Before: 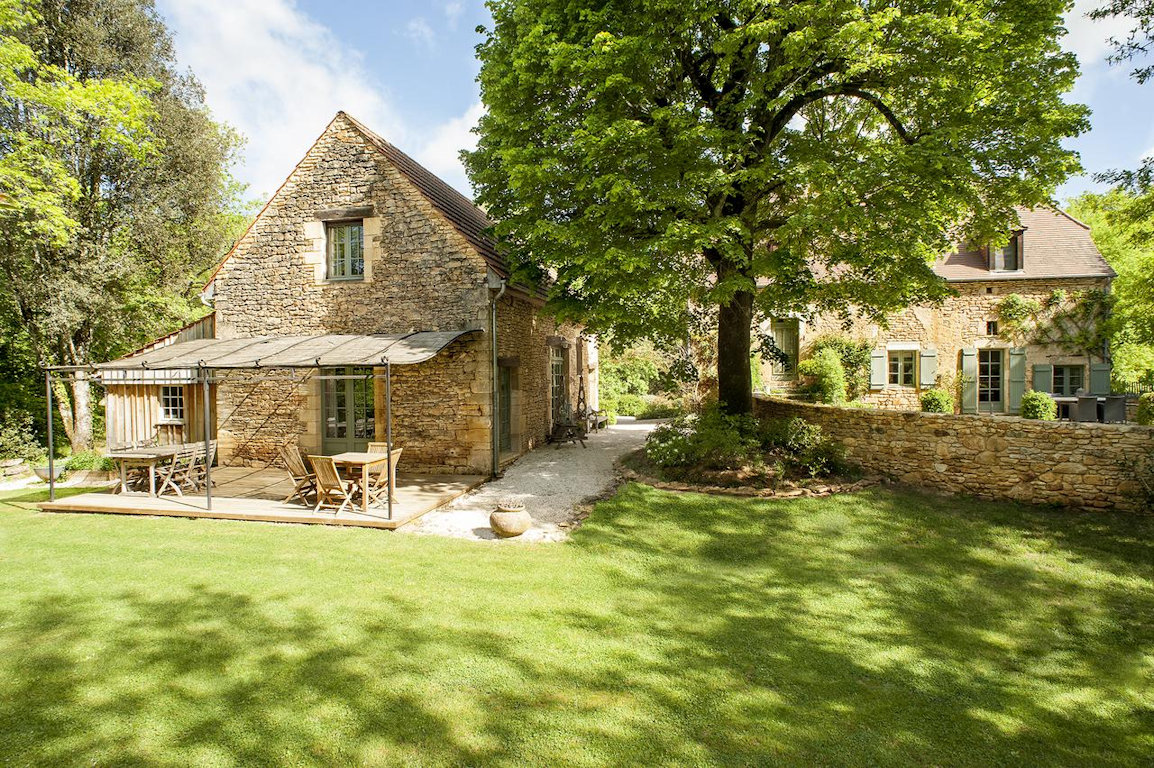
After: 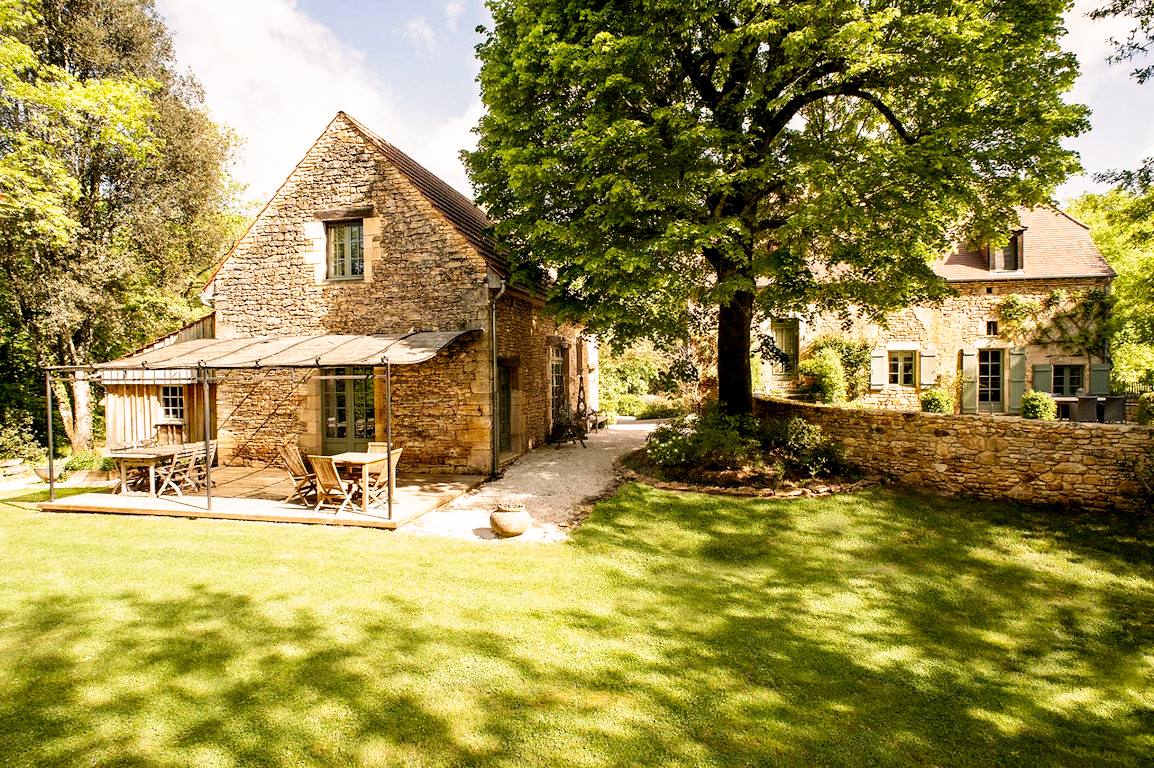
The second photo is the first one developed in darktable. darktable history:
filmic rgb: black relative exposure -8.7 EV, white relative exposure 2.7 EV, threshold 3 EV, target black luminance 0%, hardness 6.25, latitude 75%, contrast 1.325, highlights saturation mix -5%, preserve chrominance no, color science v5 (2021), iterations of high-quality reconstruction 0, enable highlight reconstruction true
white balance: red 1.127, blue 0.943
